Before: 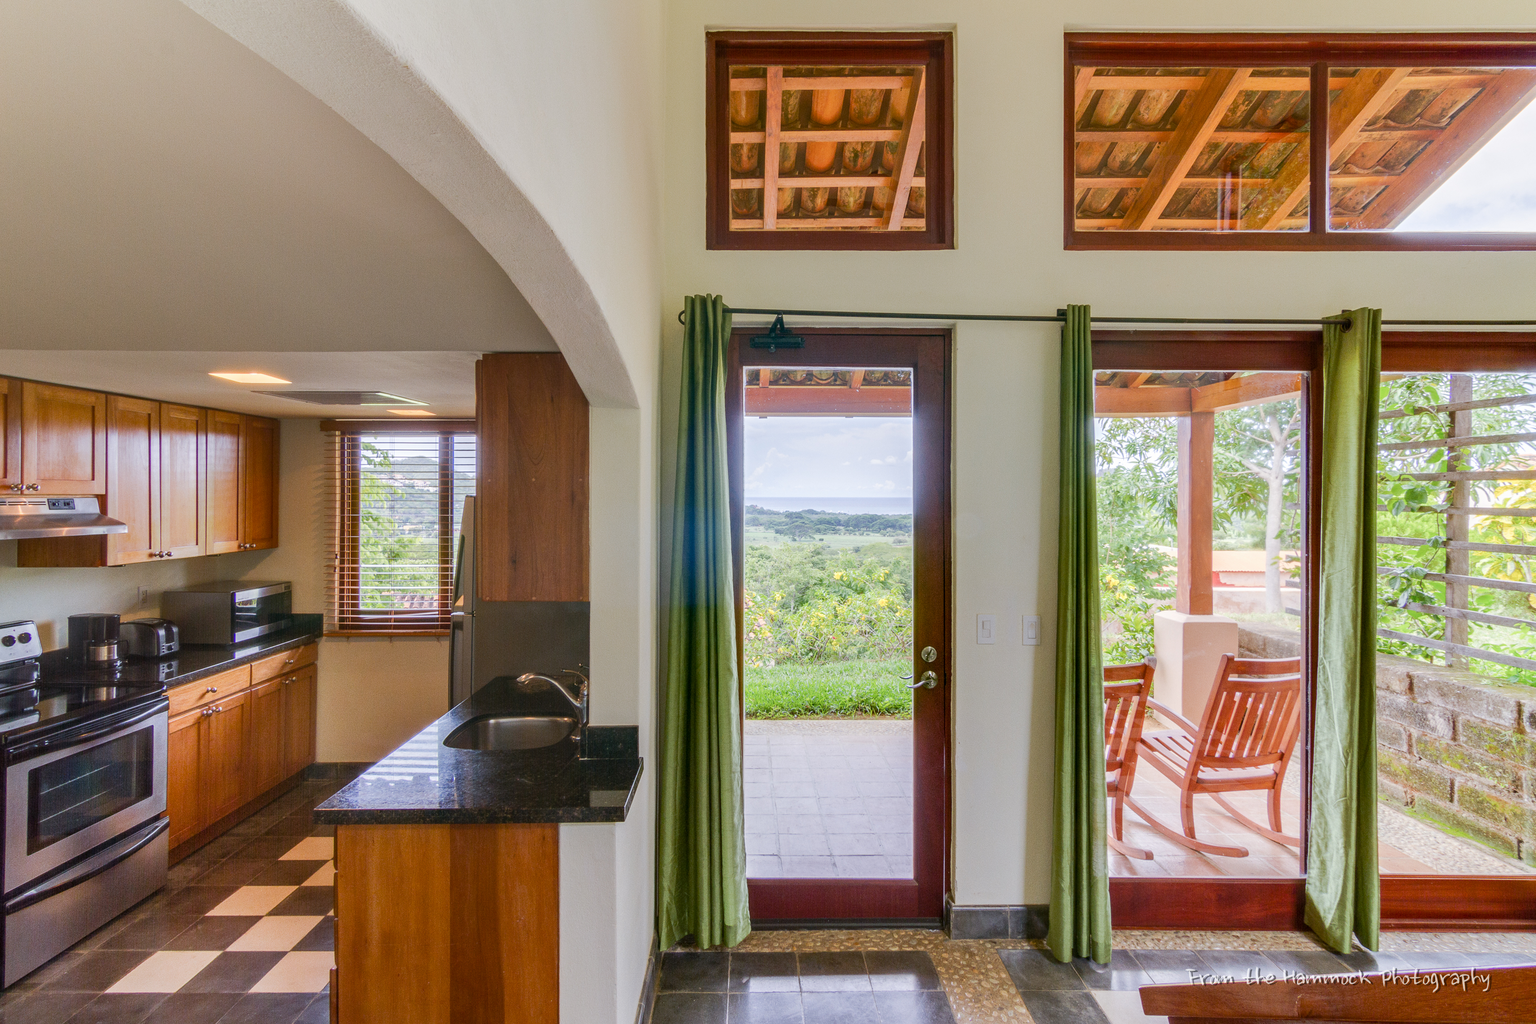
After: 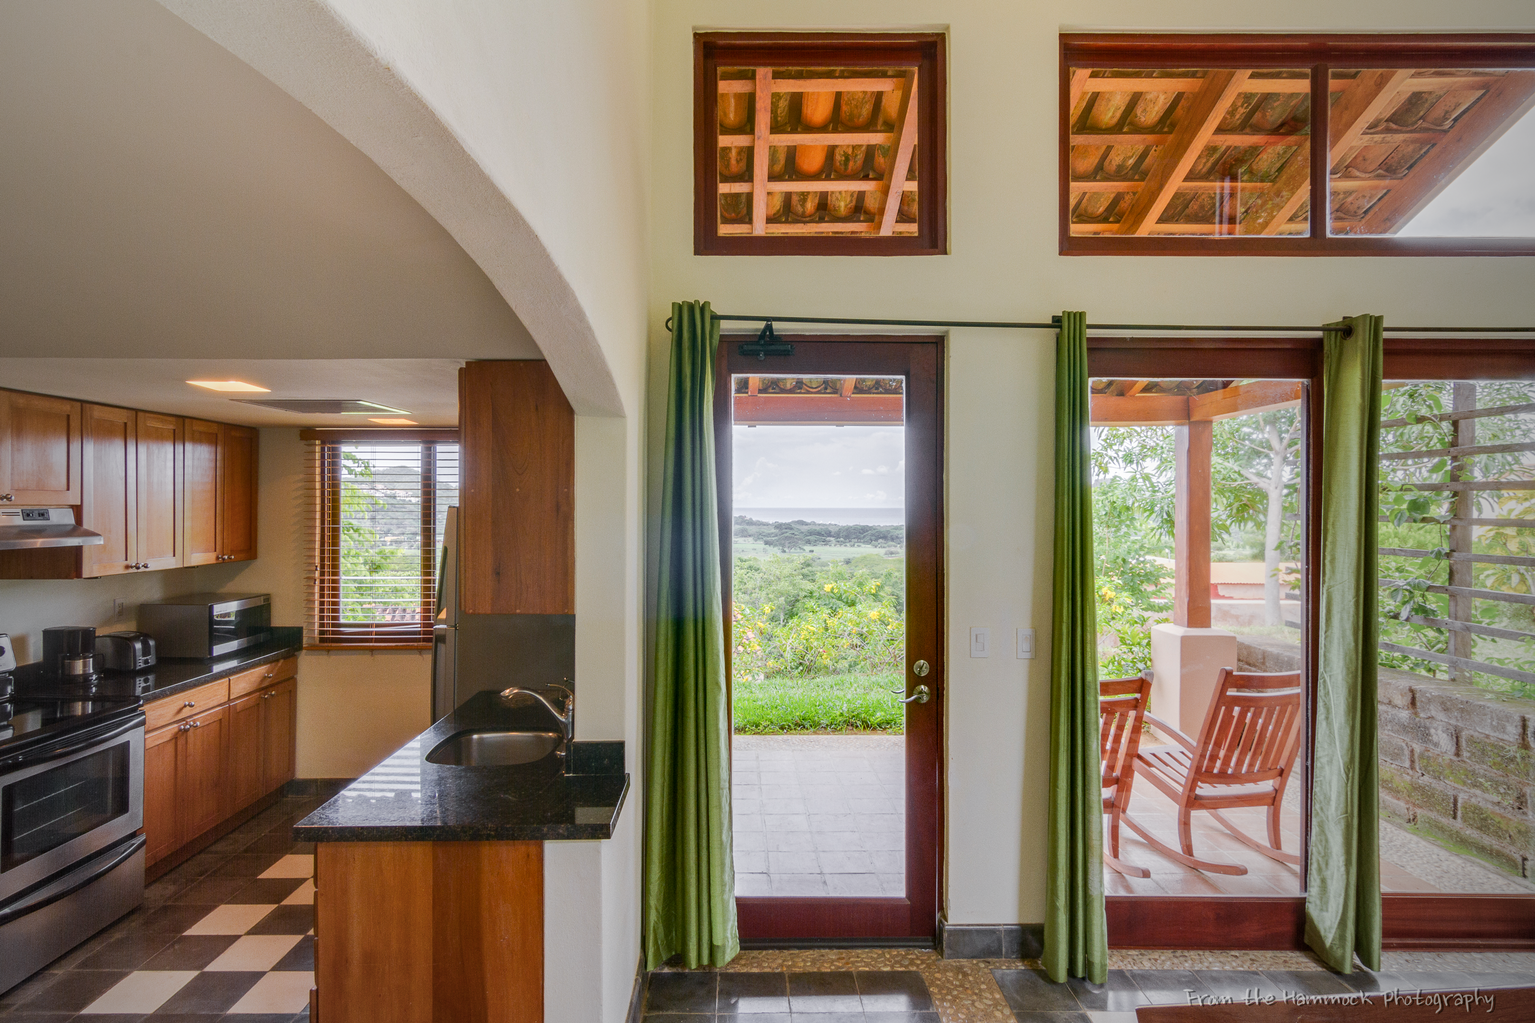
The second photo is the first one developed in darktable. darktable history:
crop: left 1.743%, right 0.268%, bottom 2.011%
color zones: curves: ch1 [(0.25, 0.61) (0.75, 0.248)]
contrast brightness saturation: contrast 0.01, saturation -0.05
vignetting: fall-off start 72.14%, fall-off radius 108.07%, brightness -0.713, saturation -0.488, center (-0.054, -0.359), width/height ratio 0.729
